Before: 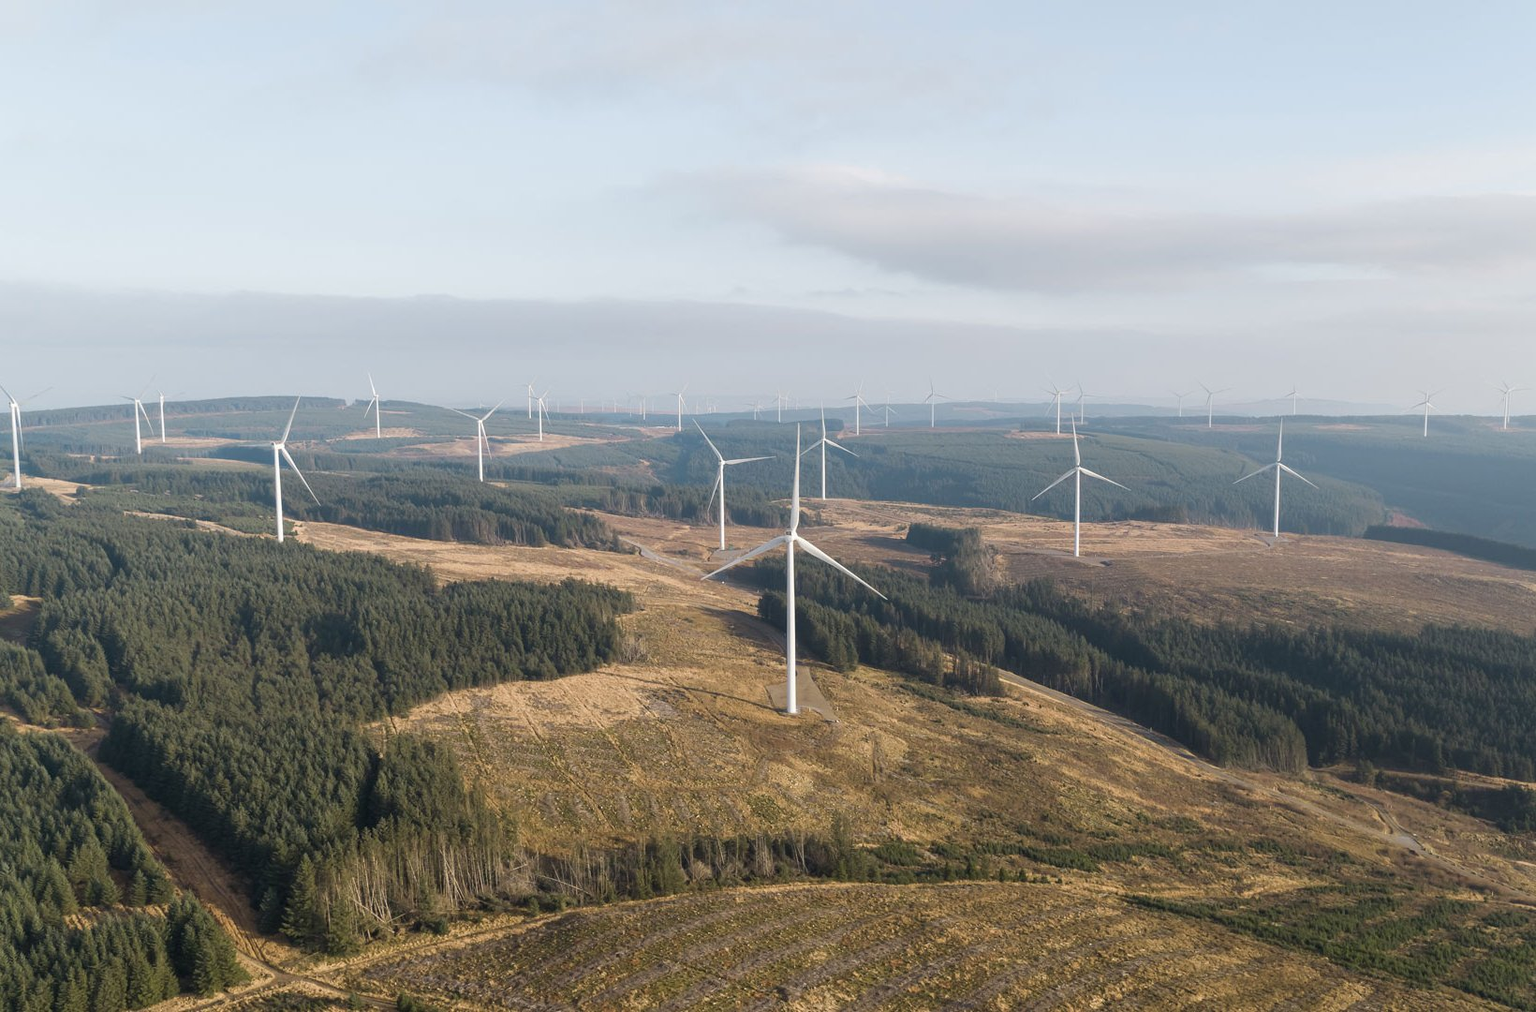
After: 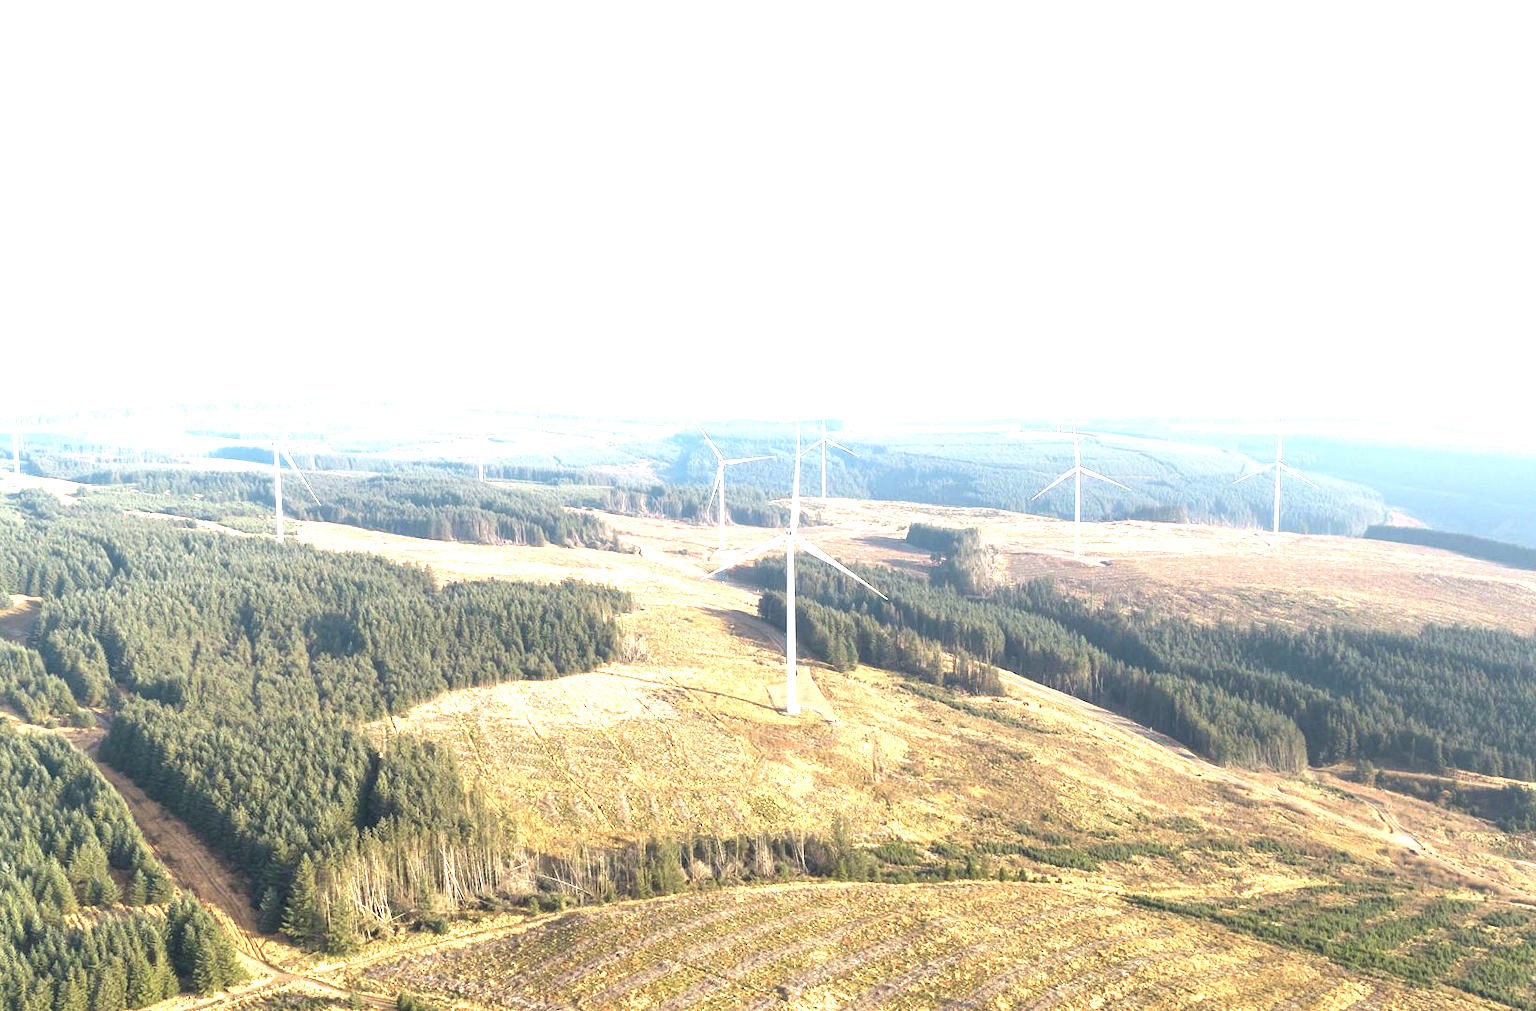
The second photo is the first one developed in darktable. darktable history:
exposure: black level correction 0, exposure 2.111 EV, compensate exposure bias true, compensate highlight preservation false
